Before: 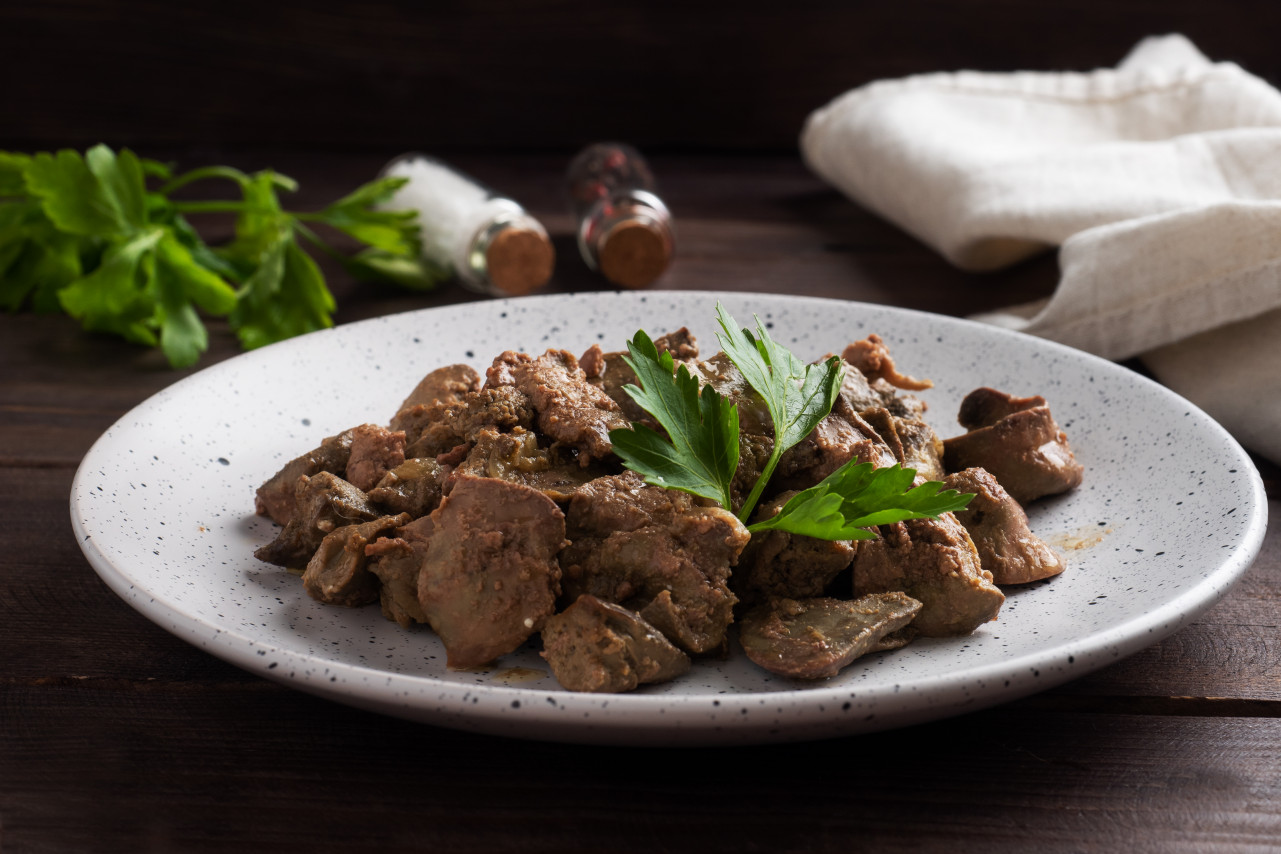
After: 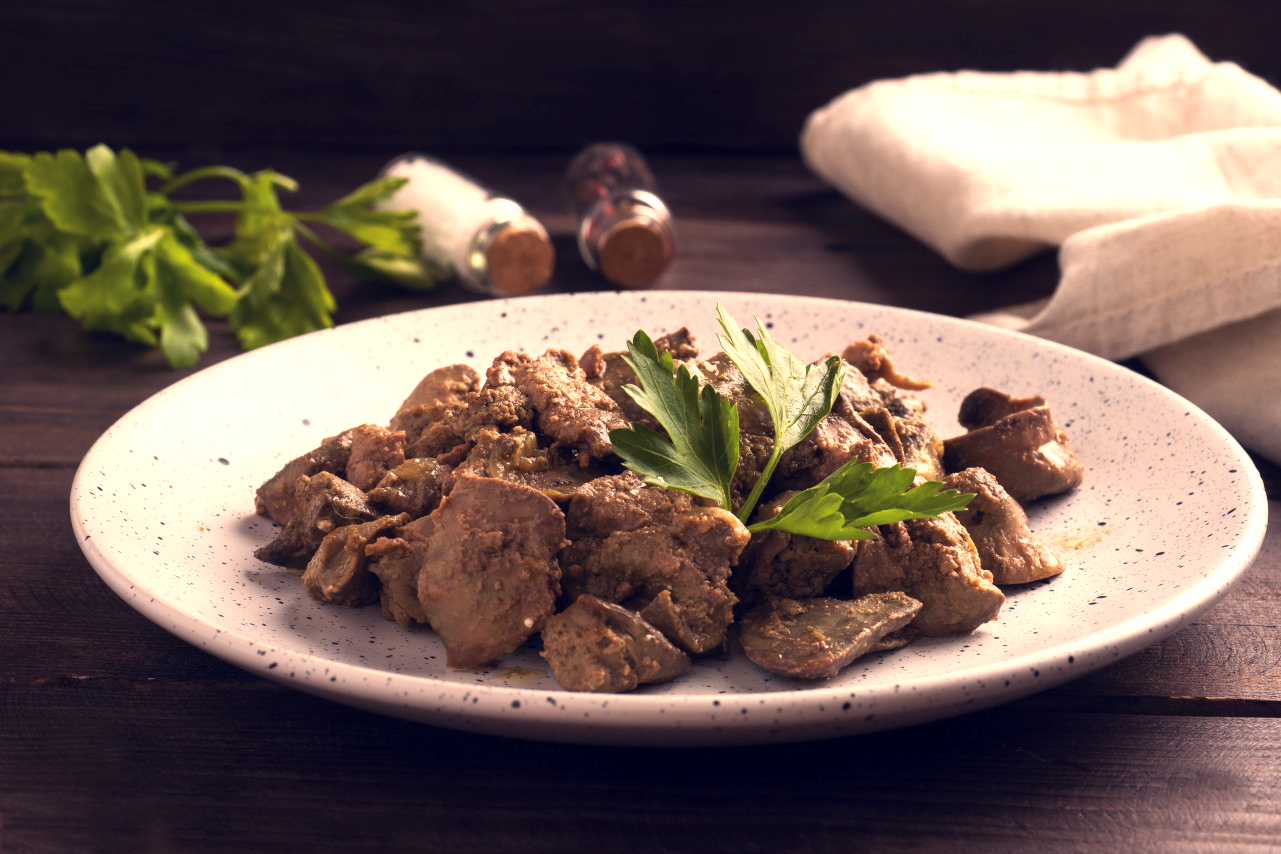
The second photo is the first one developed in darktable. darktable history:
color balance rgb: perceptual saturation grading › global saturation 4.35%, global vibrance 20%
exposure: black level correction 0, exposure 0.68 EV, compensate highlight preservation false
color correction: highlights a* 19.77, highlights b* 28.07, shadows a* 3.47, shadows b* -17.03, saturation 0.733
